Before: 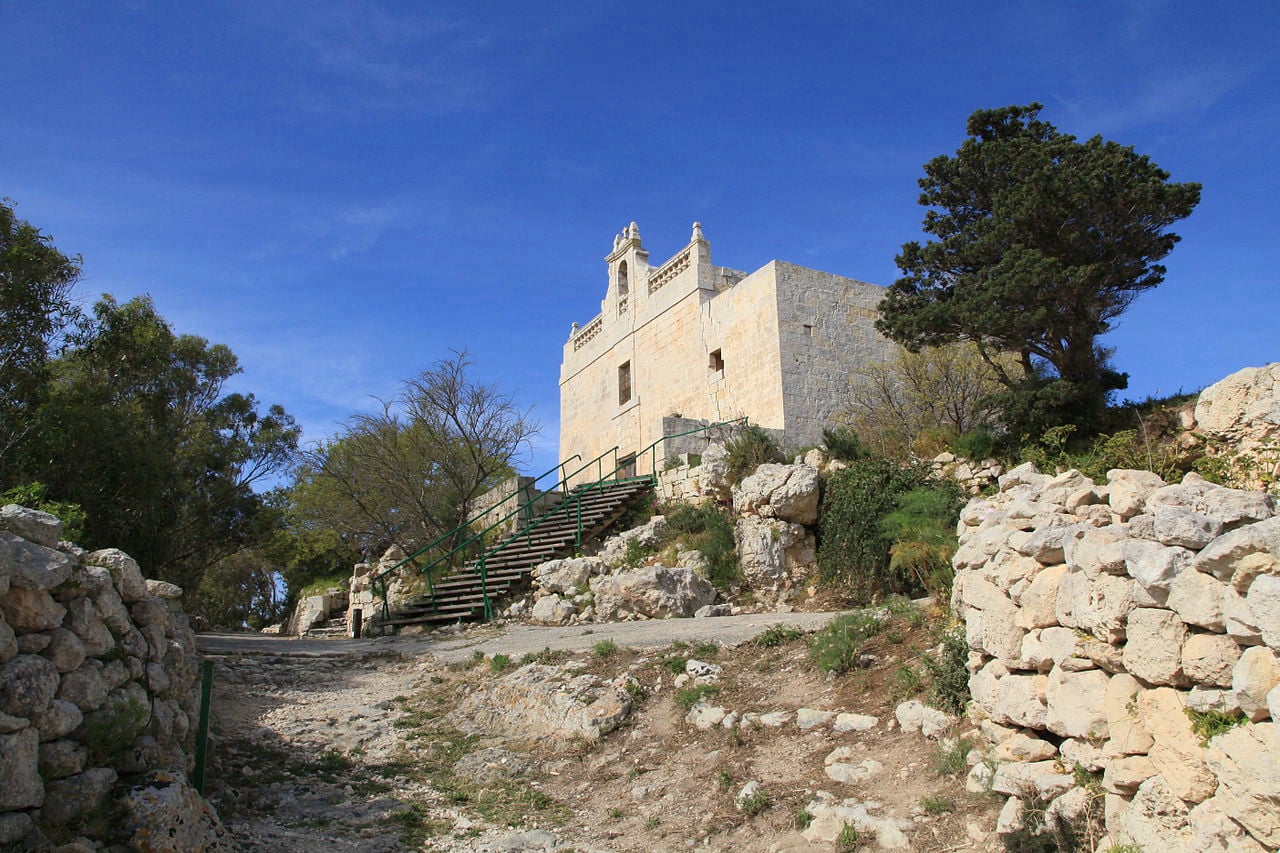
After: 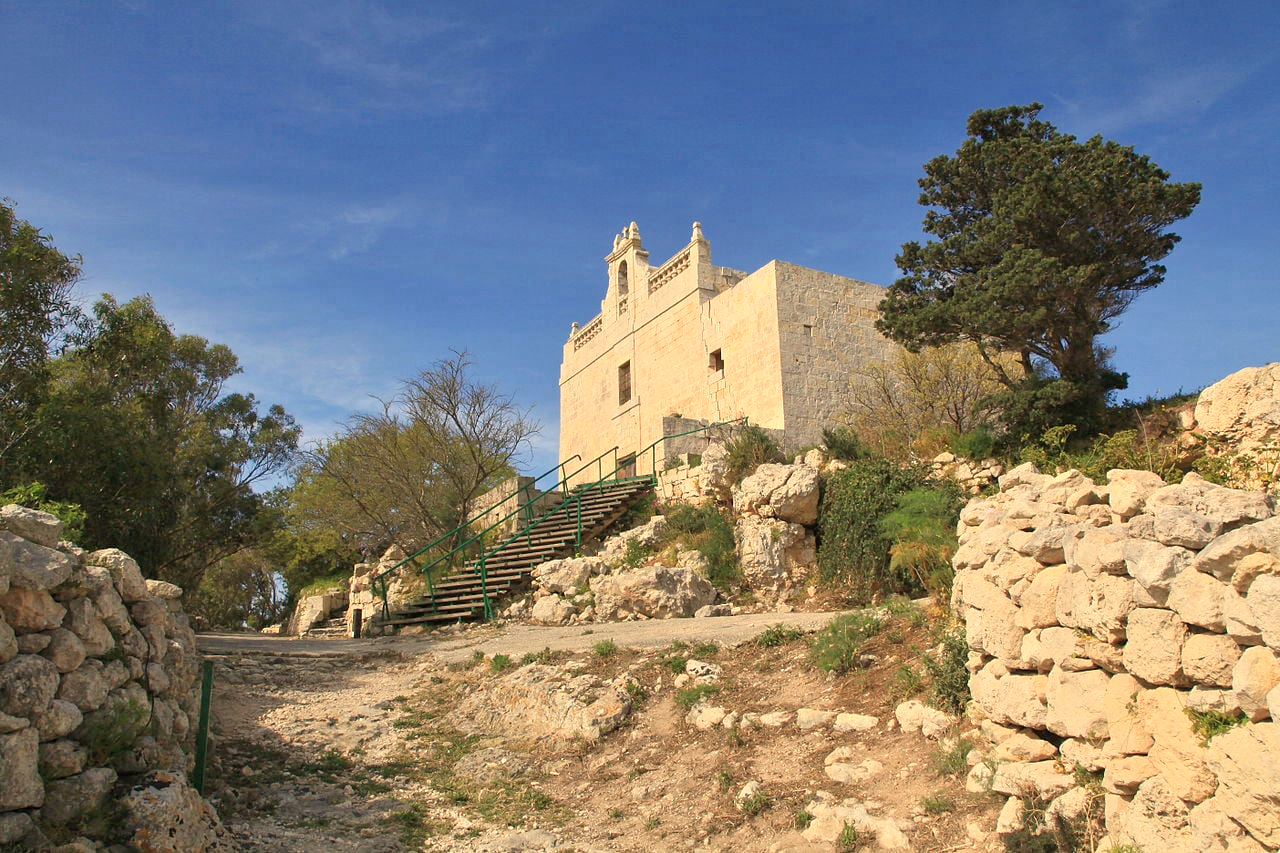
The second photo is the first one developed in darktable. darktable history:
white balance: red 1.123, blue 0.83
tone equalizer: -8 EV 1 EV, -7 EV 1 EV, -6 EV 1 EV, -5 EV 1 EV, -4 EV 1 EV, -3 EV 0.75 EV, -2 EV 0.5 EV, -1 EV 0.25 EV
